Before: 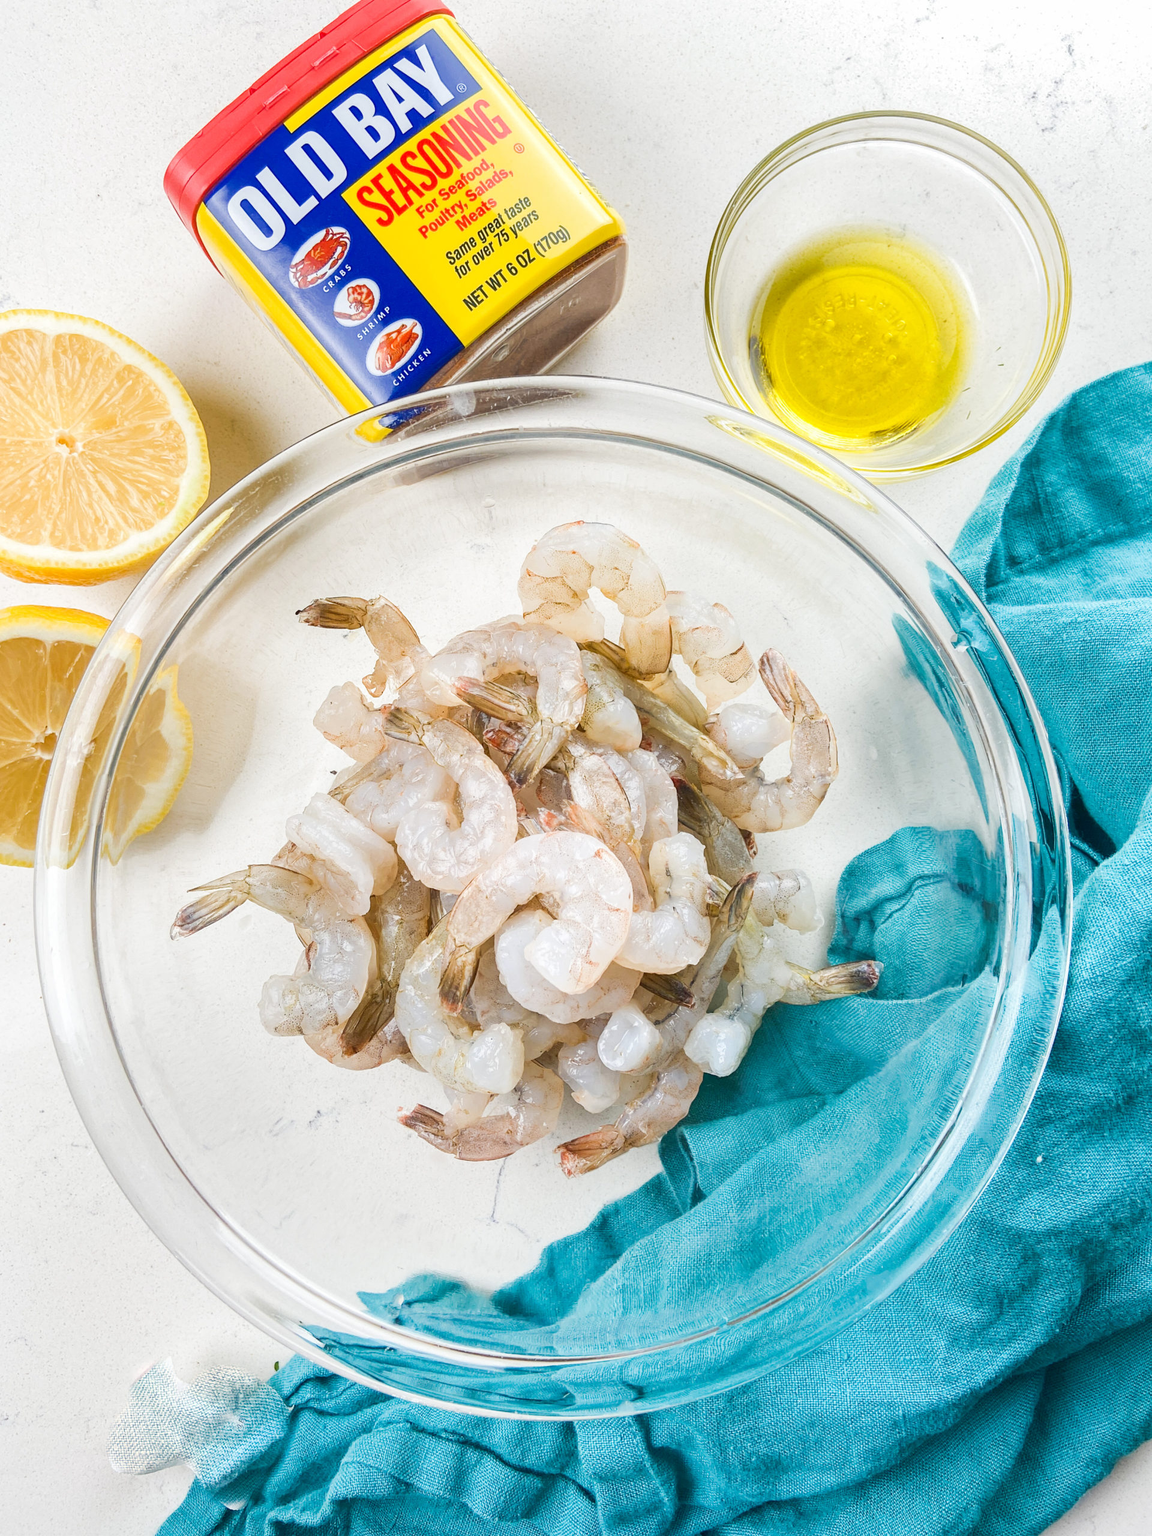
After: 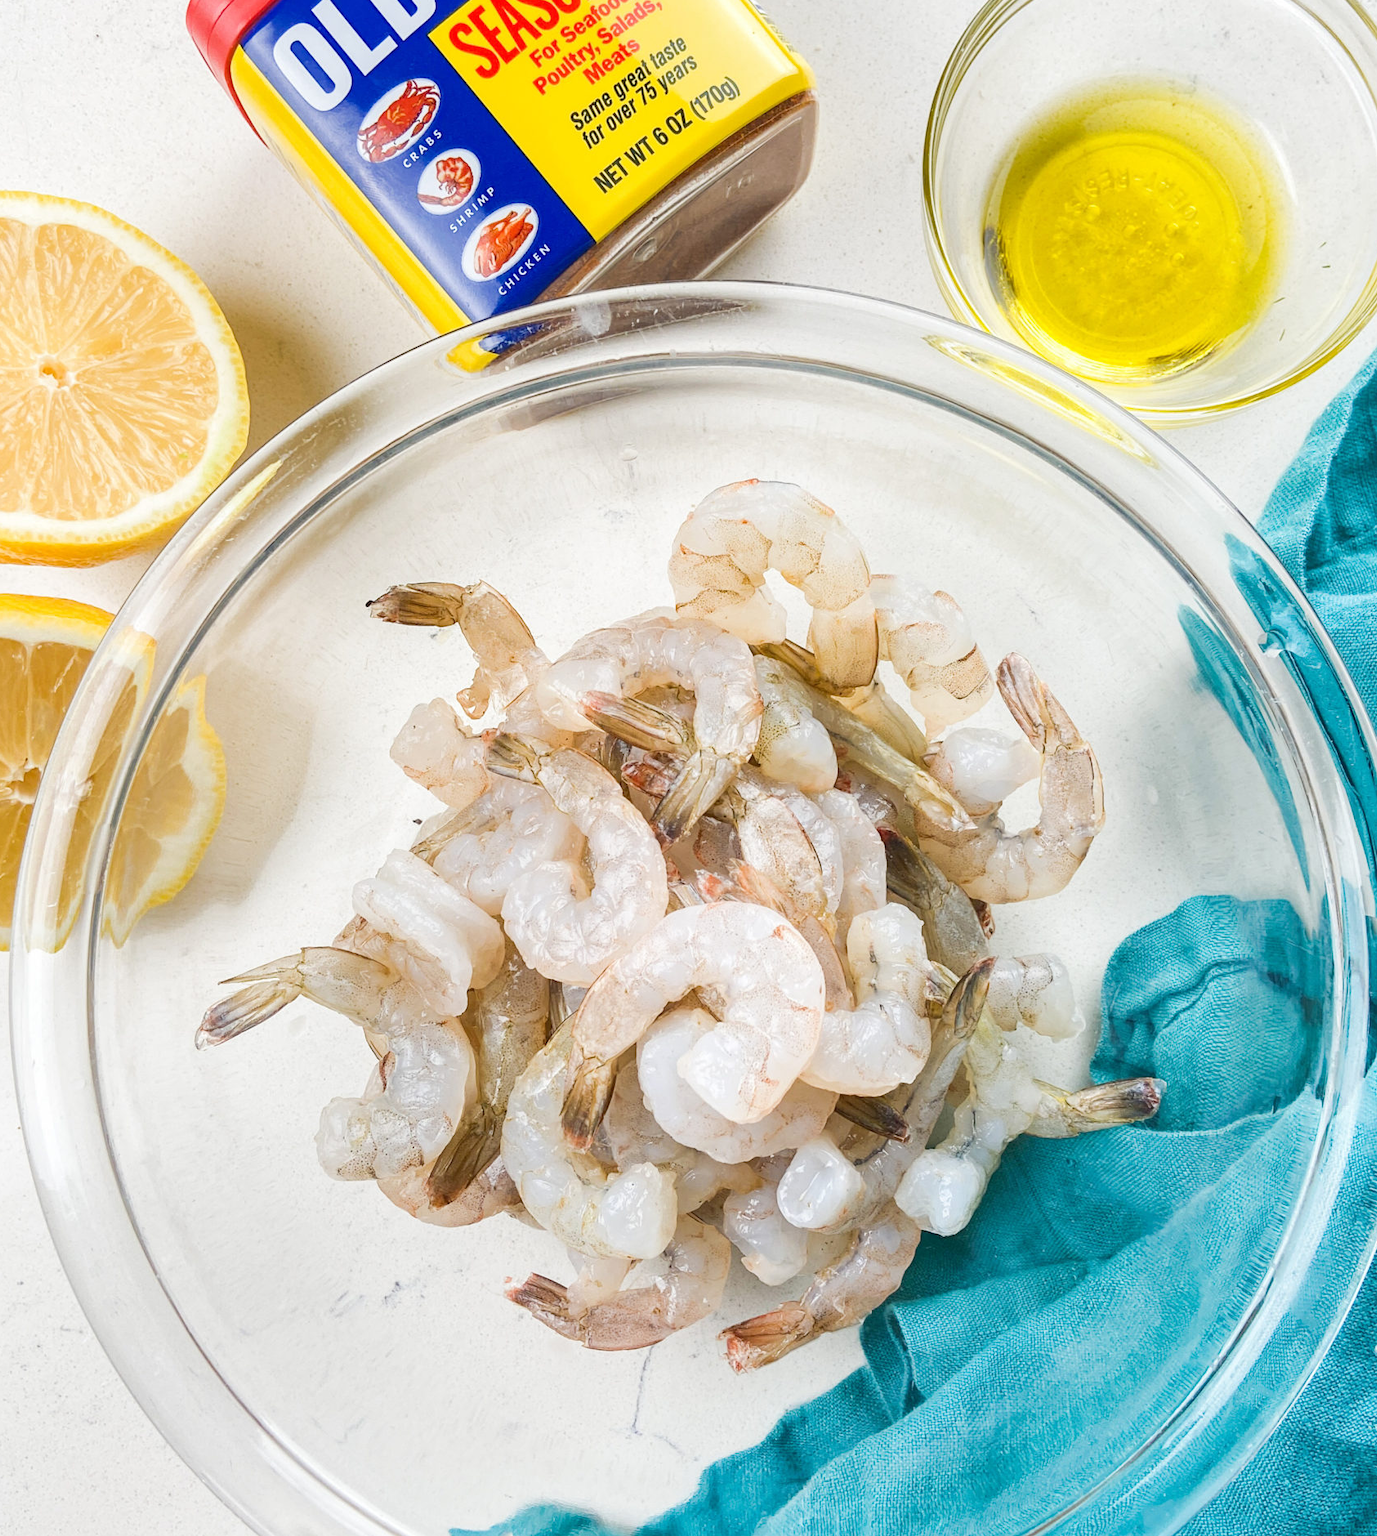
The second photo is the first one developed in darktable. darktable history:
crop and rotate: left 2.348%, top 11.051%, right 9.789%, bottom 15.506%
